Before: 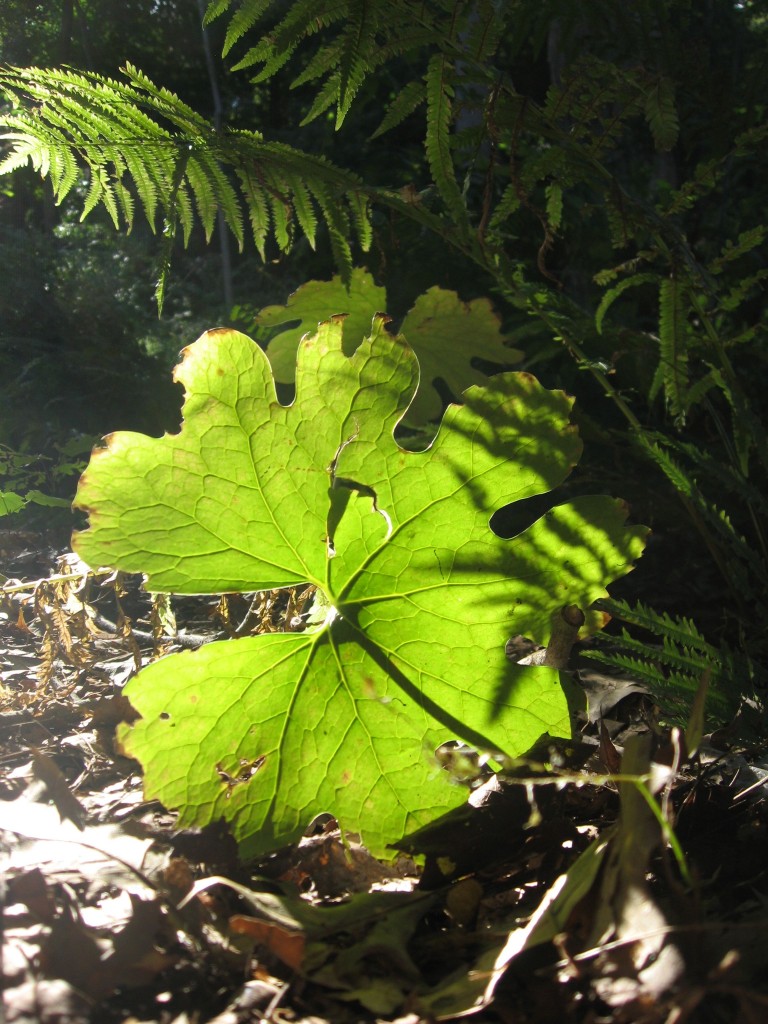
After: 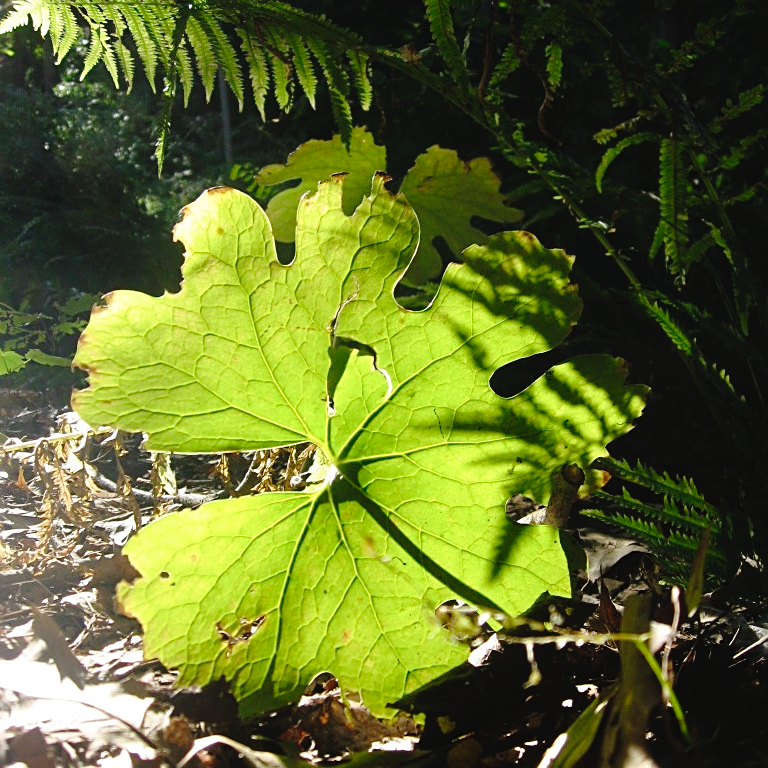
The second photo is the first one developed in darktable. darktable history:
tone curve: curves: ch0 [(0, 0) (0.003, 0.025) (0.011, 0.027) (0.025, 0.032) (0.044, 0.037) (0.069, 0.044) (0.1, 0.054) (0.136, 0.084) (0.177, 0.128) (0.224, 0.196) (0.277, 0.281) (0.335, 0.376) (0.399, 0.461) (0.468, 0.534) (0.543, 0.613) (0.623, 0.692) (0.709, 0.77) (0.801, 0.849) (0.898, 0.934) (1, 1)], preserve colors none
crop: top 13.819%, bottom 11.169%
sharpen: on, module defaults
